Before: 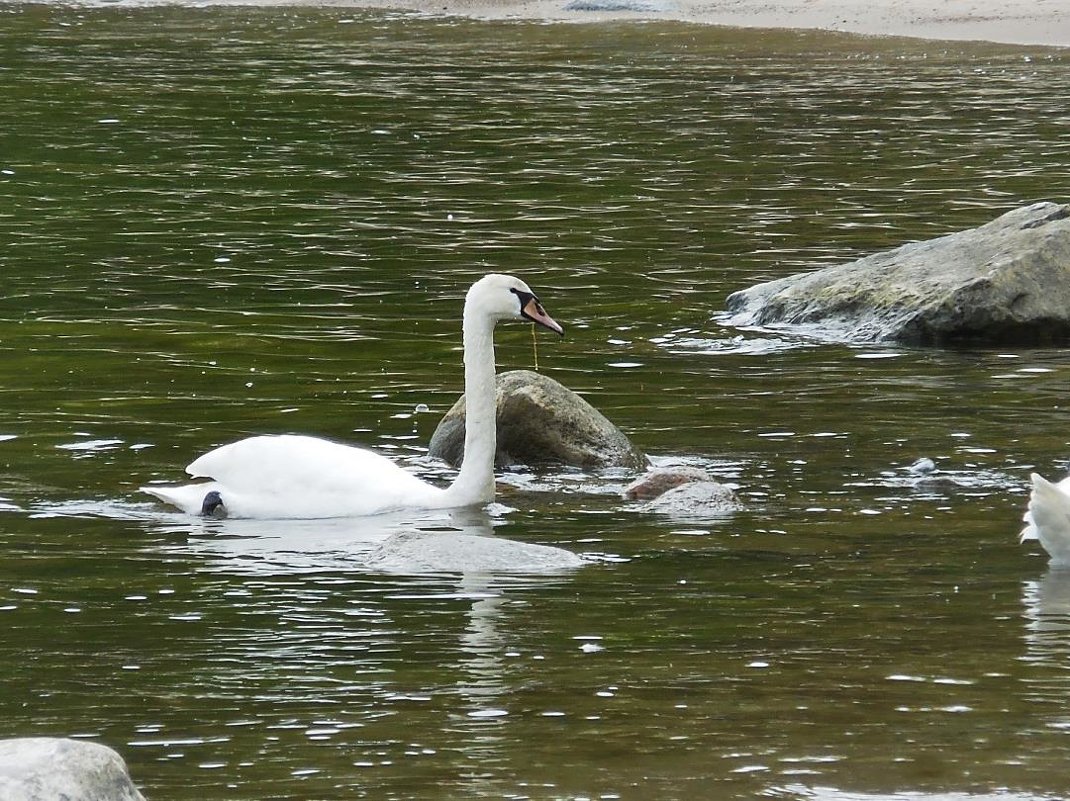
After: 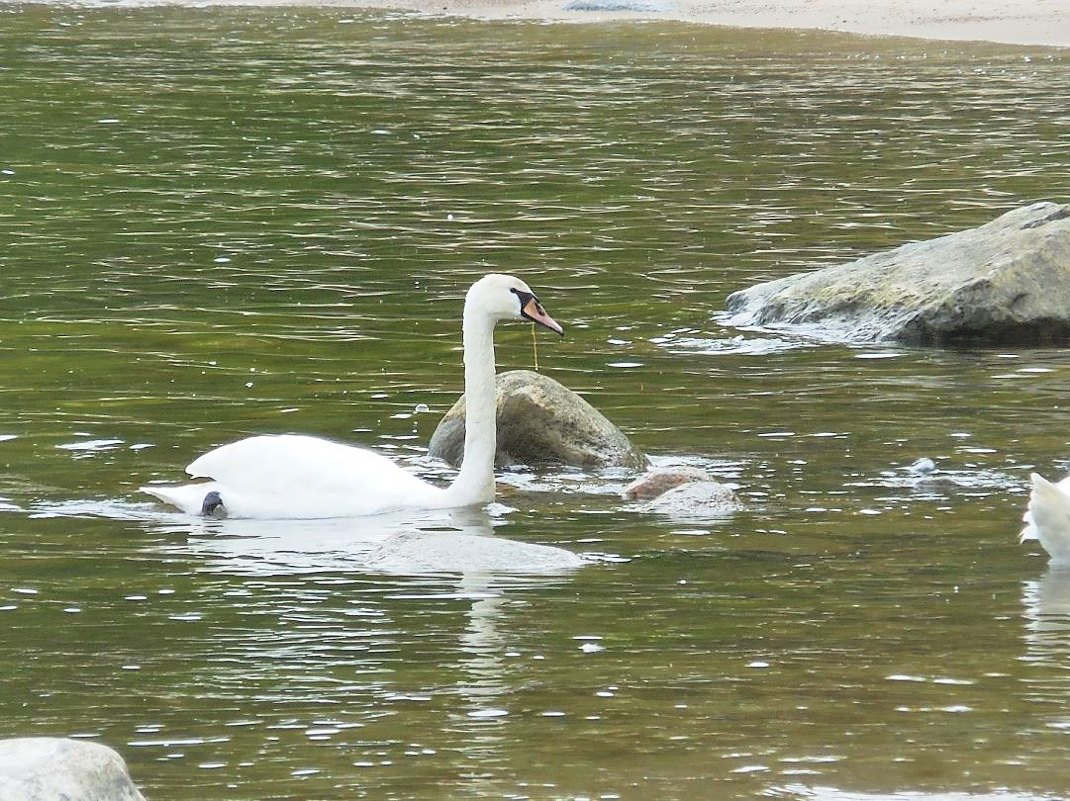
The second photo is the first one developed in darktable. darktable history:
contrast brightness saturation: contrast 0.101, brightness 0.295, saturation 0.145
